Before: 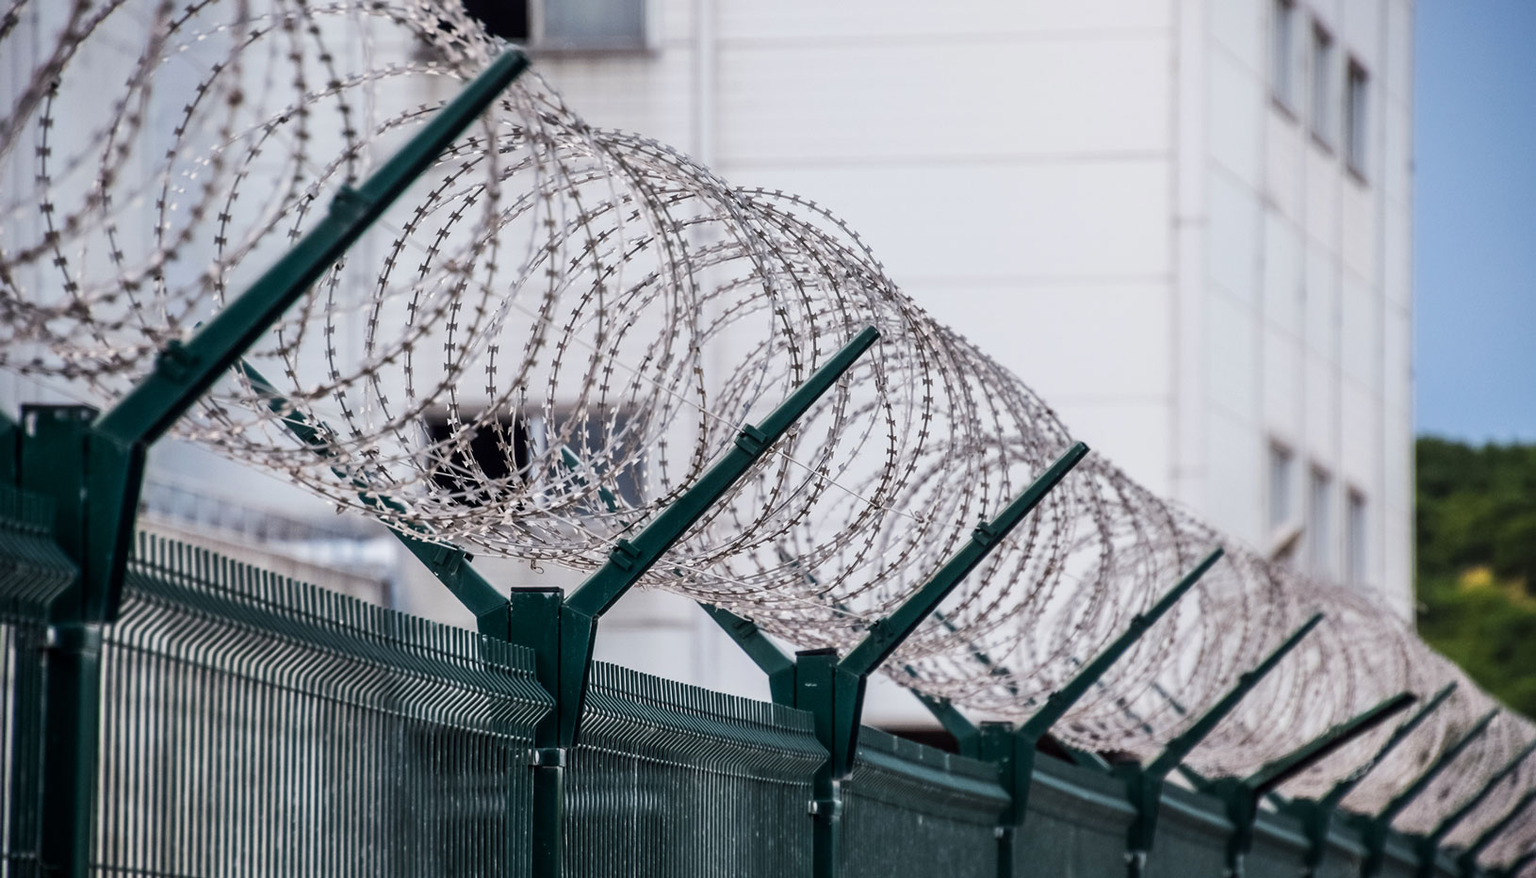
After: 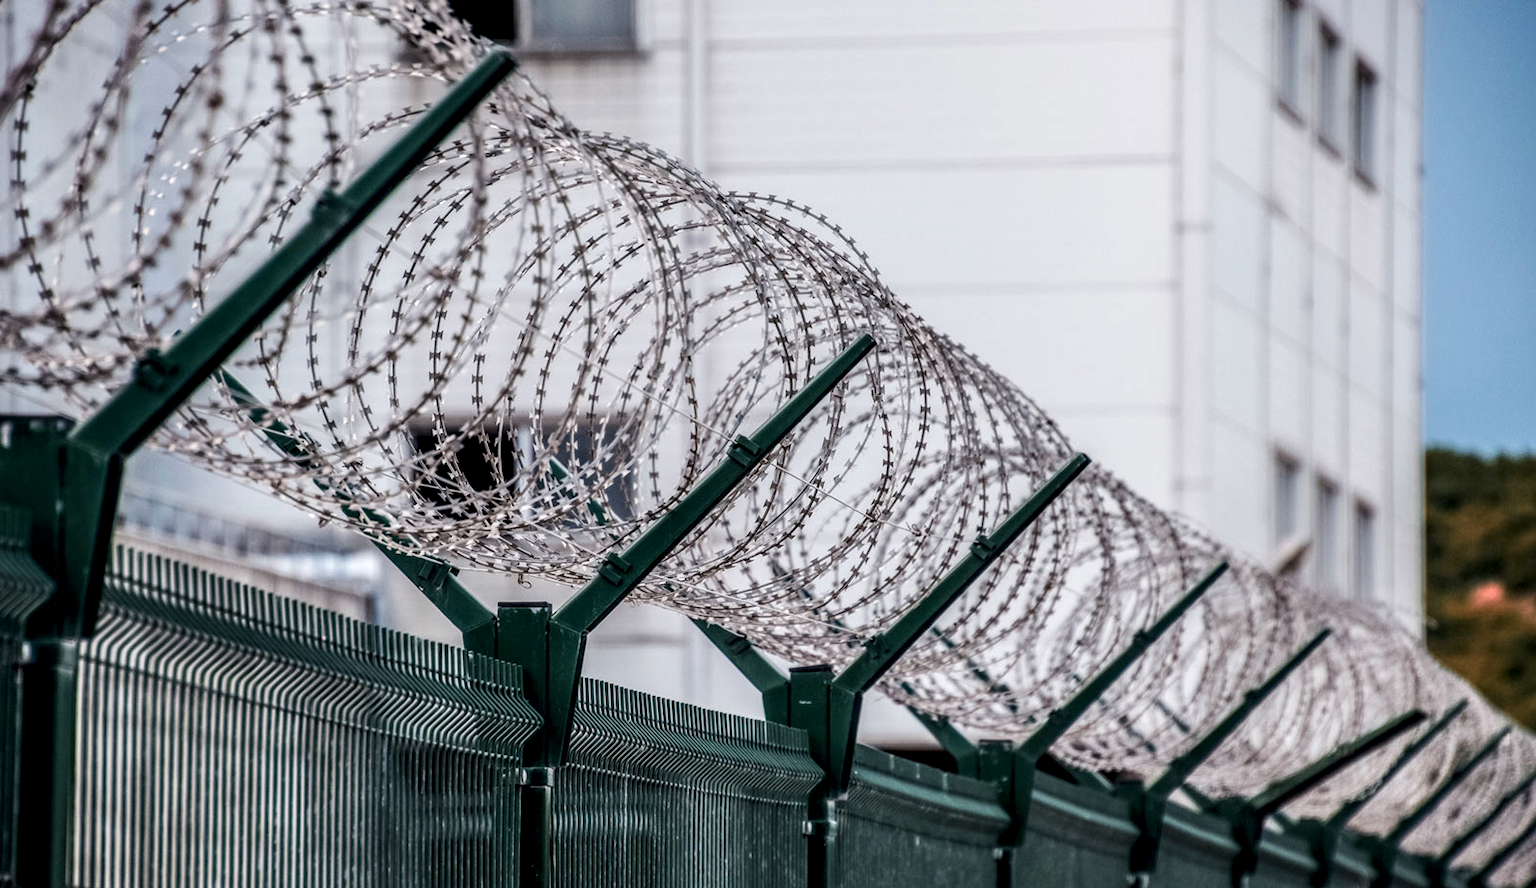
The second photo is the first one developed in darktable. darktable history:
color zones: curves: ch2 [(0, 0.488) (0.143, 0.417) (0.286, 0.212) (0.429, 0.179) (0.571, 0.154) (0.714, 0.415) (0.857, 0.495) (1, 0.488)]
local contrast: highlights 25%, detail 150%
crop and rotate: left 1.774%, right 0.633%, bottom 1.28%
